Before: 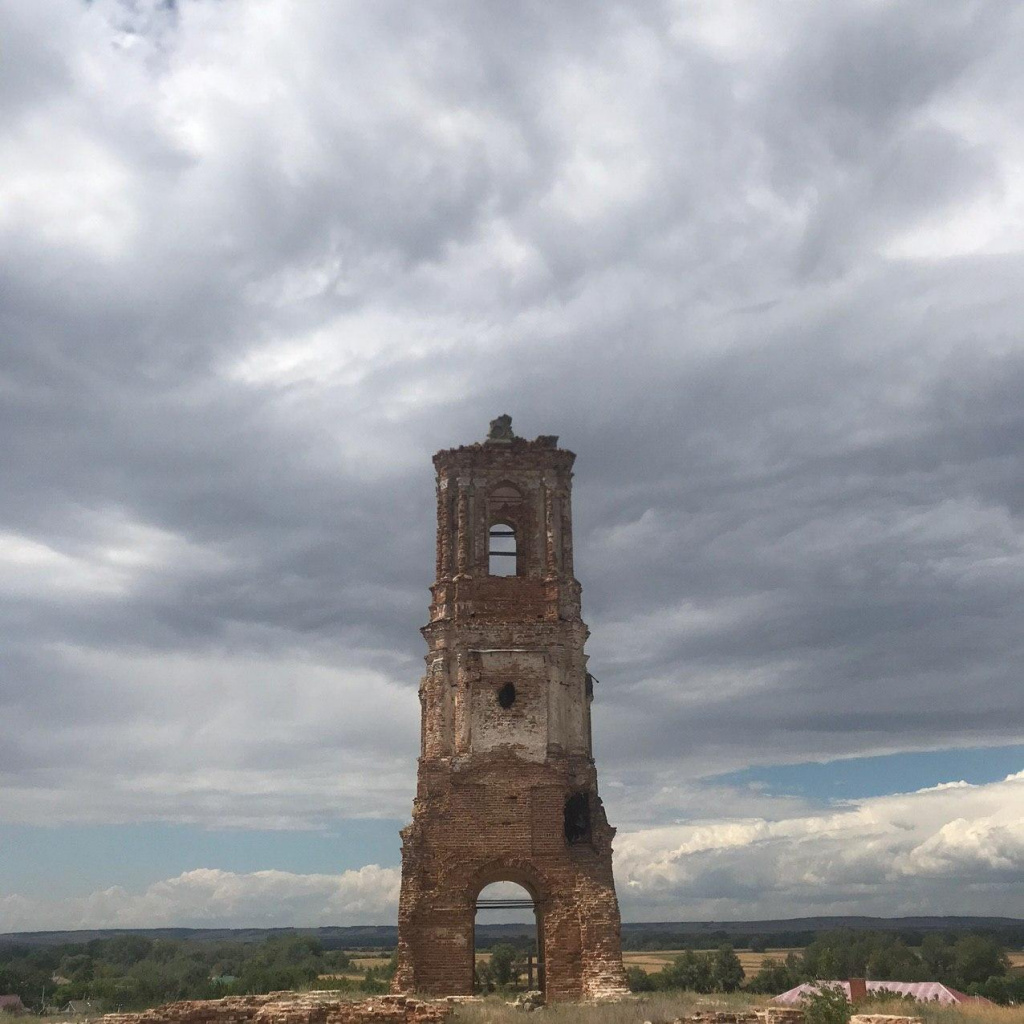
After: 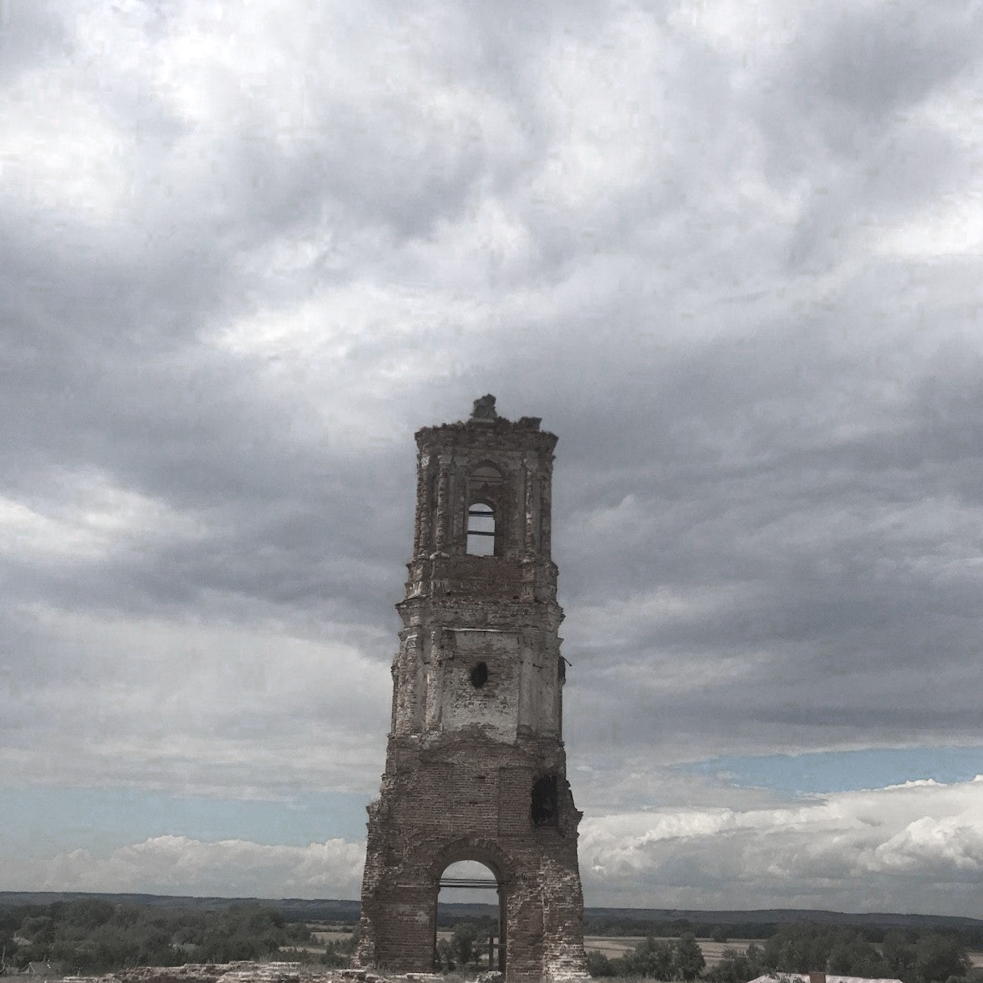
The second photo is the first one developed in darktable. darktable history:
crop and rotate: angle -2.38°
color zones: curves: ch0 [(0, 0.613) (0.01, 0.613) (0.245, 0.448) (0.498, 0.529) (0.642, 0.665) (0.879, 0.777) (0.99, 0.613)]; ch1 [(0, 0.272) (0.219, 0.127) (0.724, 0.346)]
